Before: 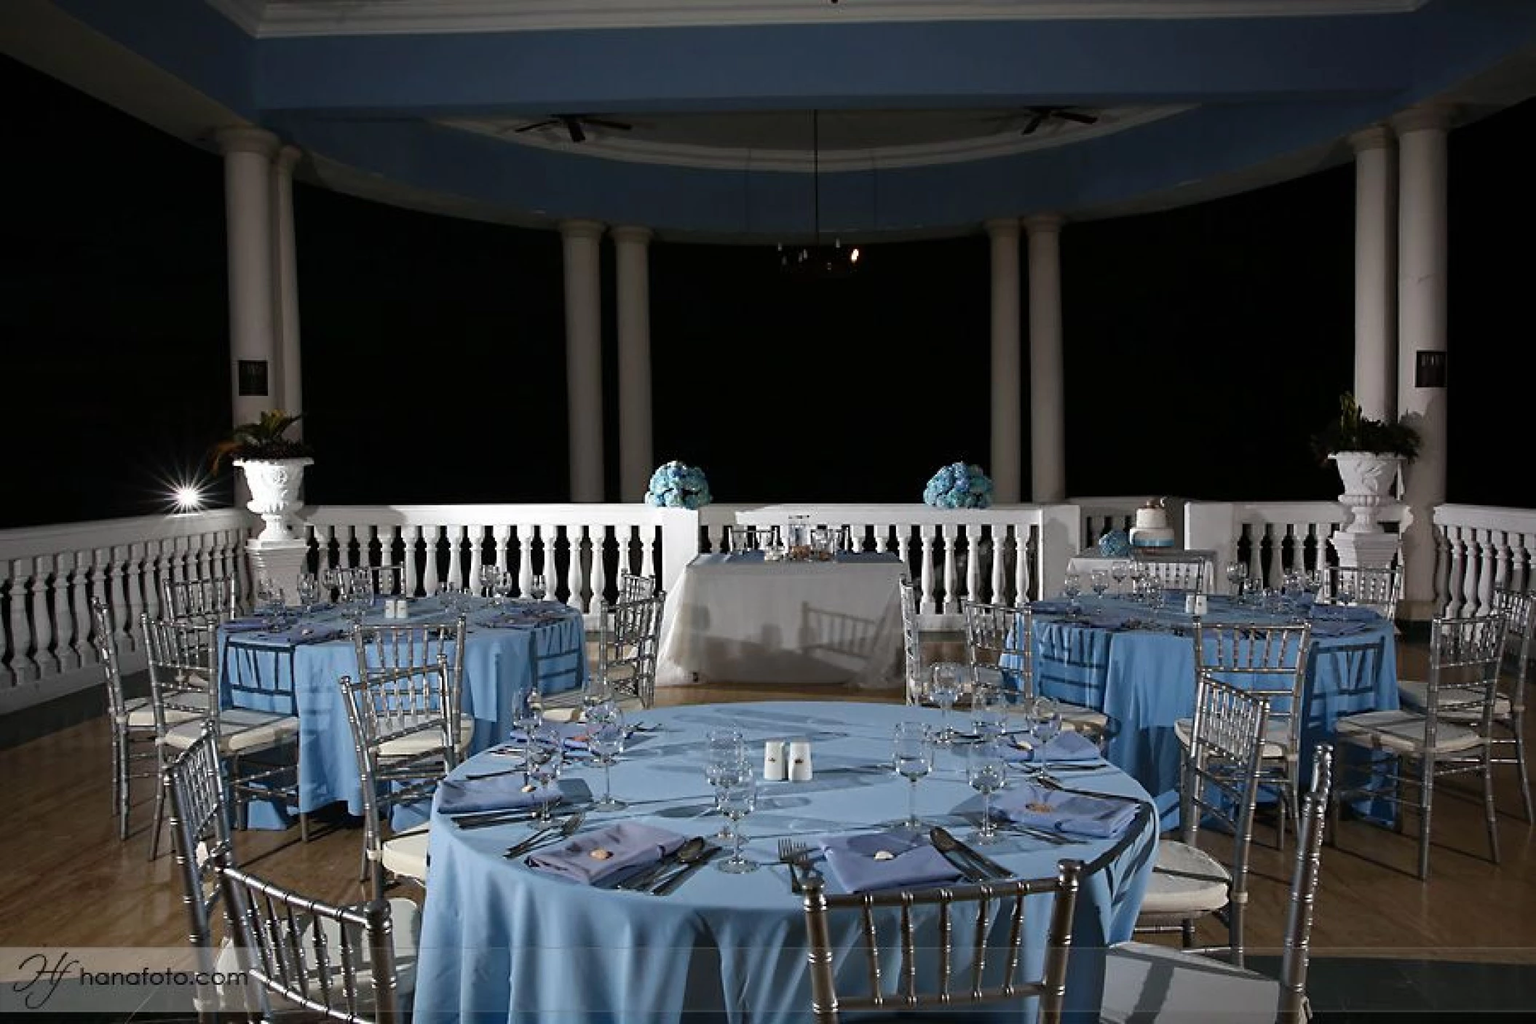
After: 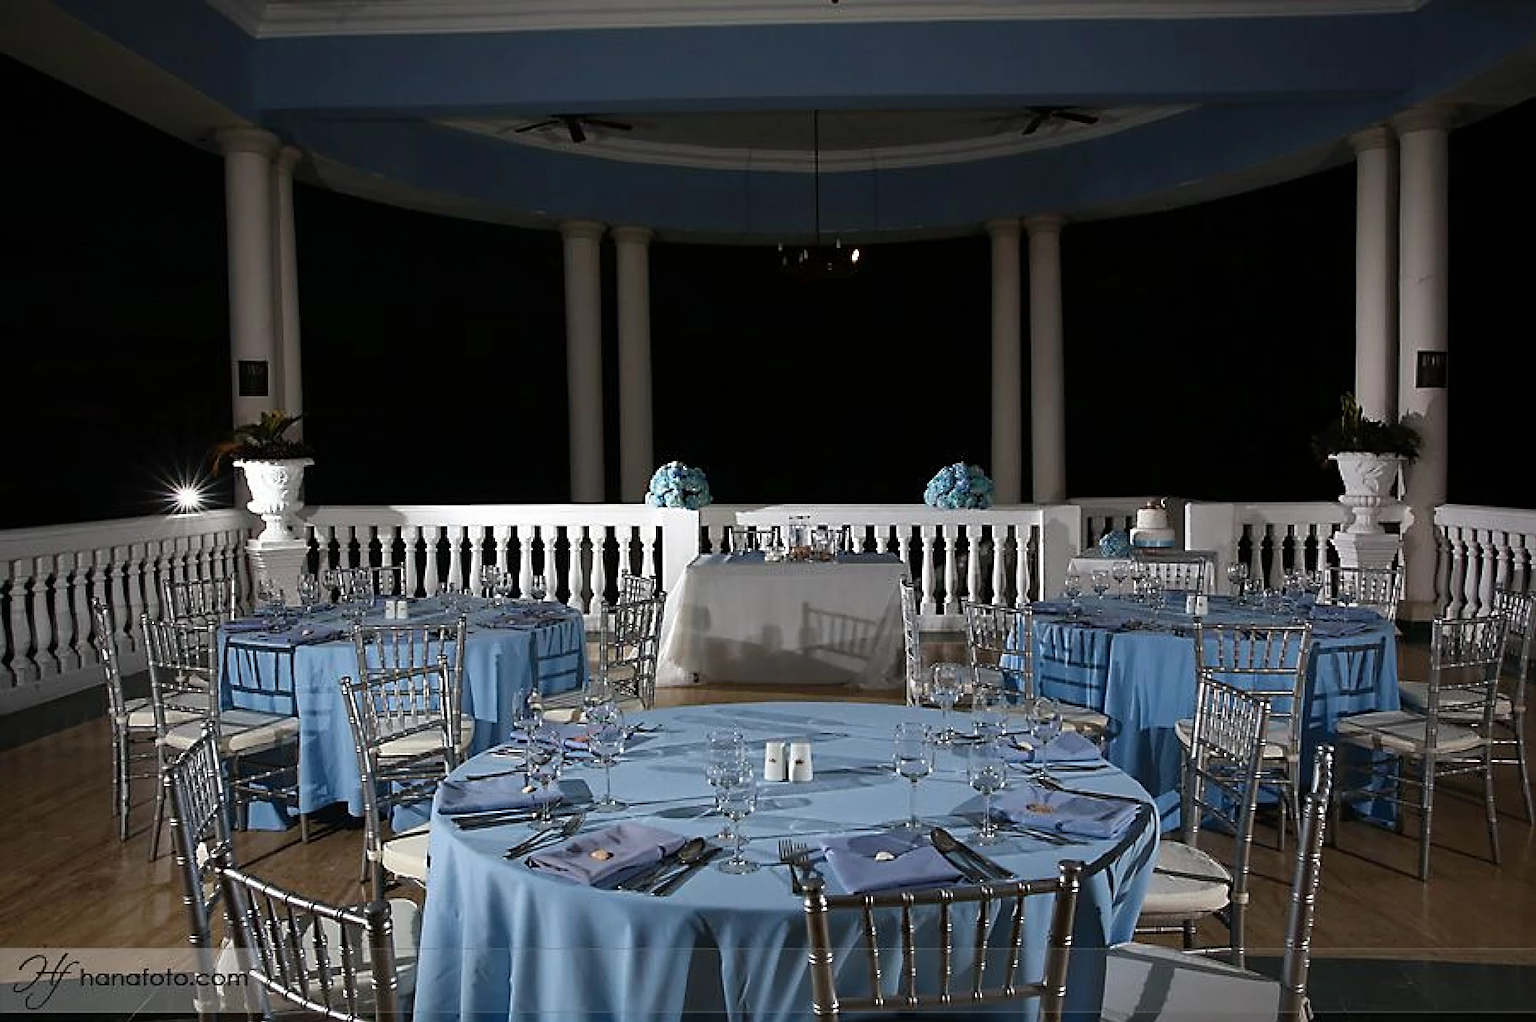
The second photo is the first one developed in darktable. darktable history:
sharpen: on, module defaults
crop: top 0.05%, bottom 0.098%
